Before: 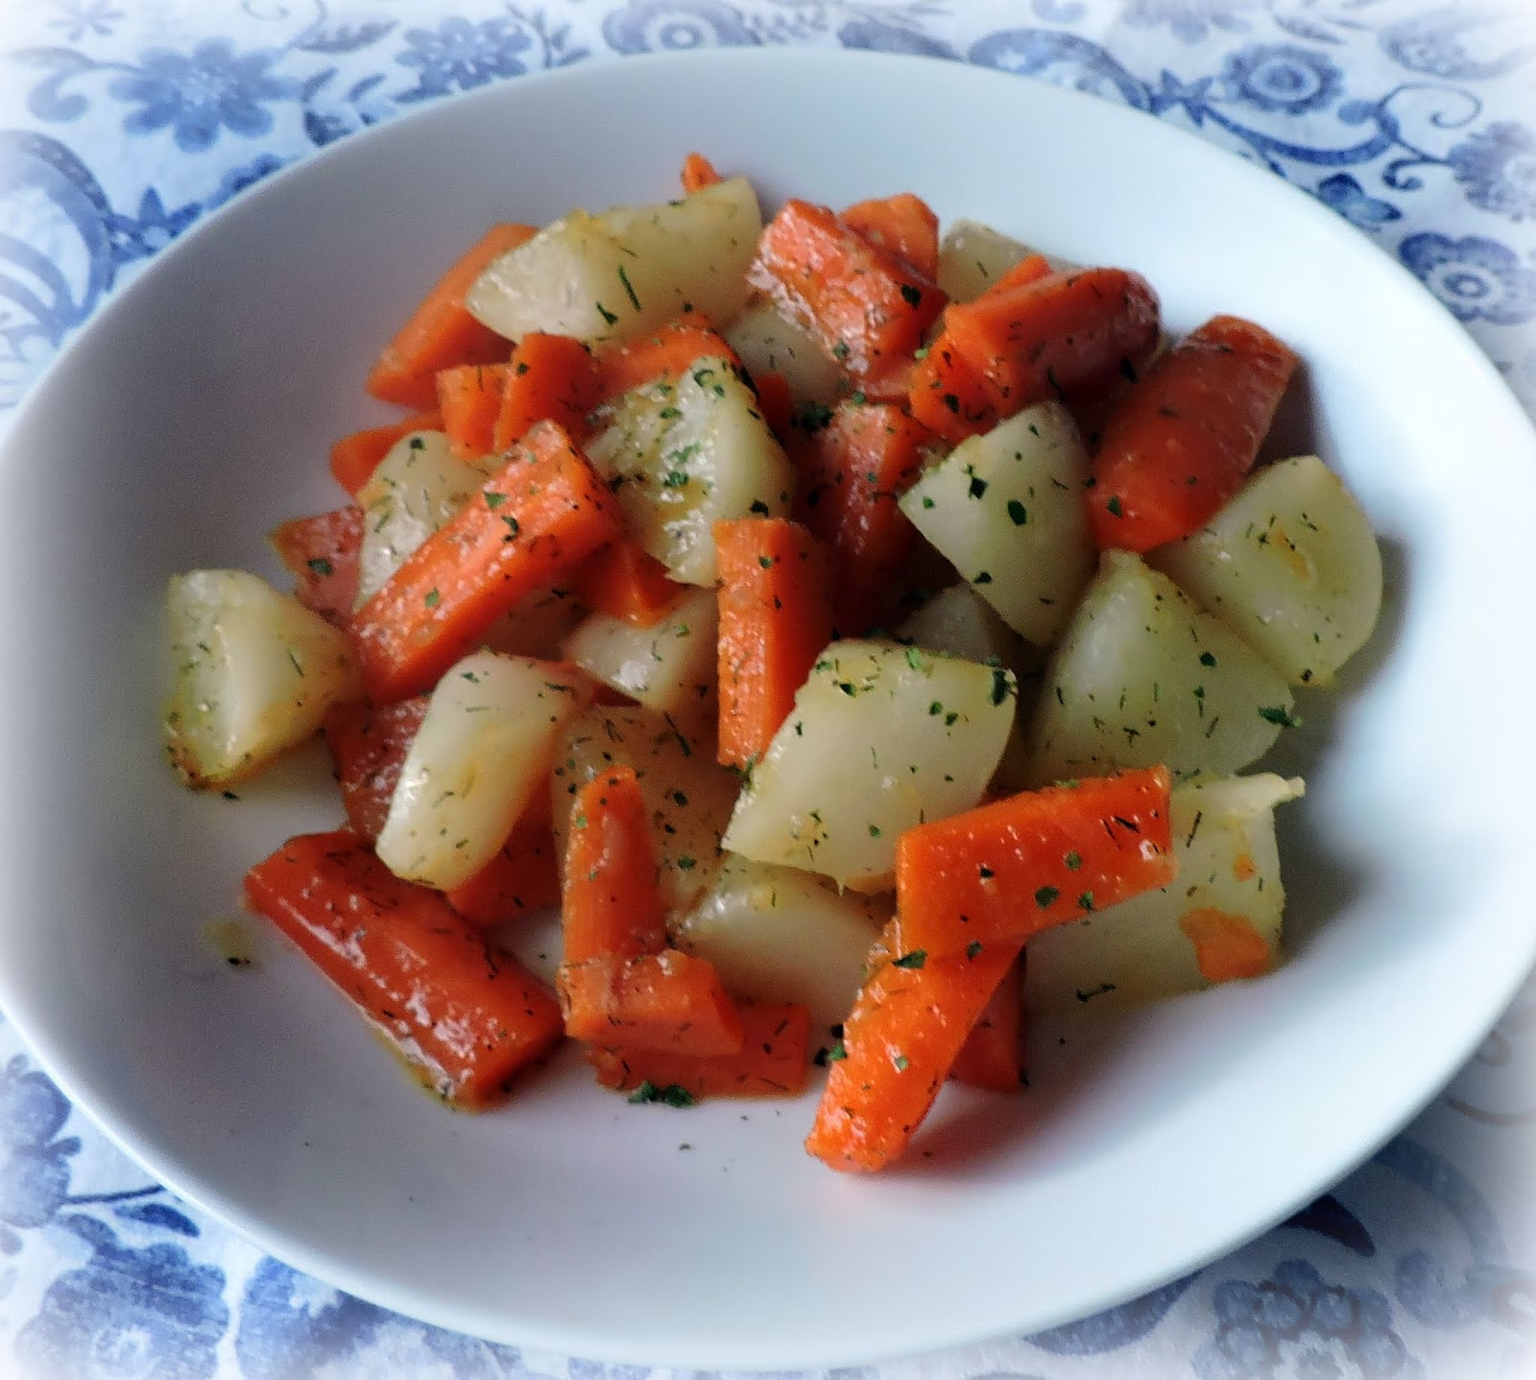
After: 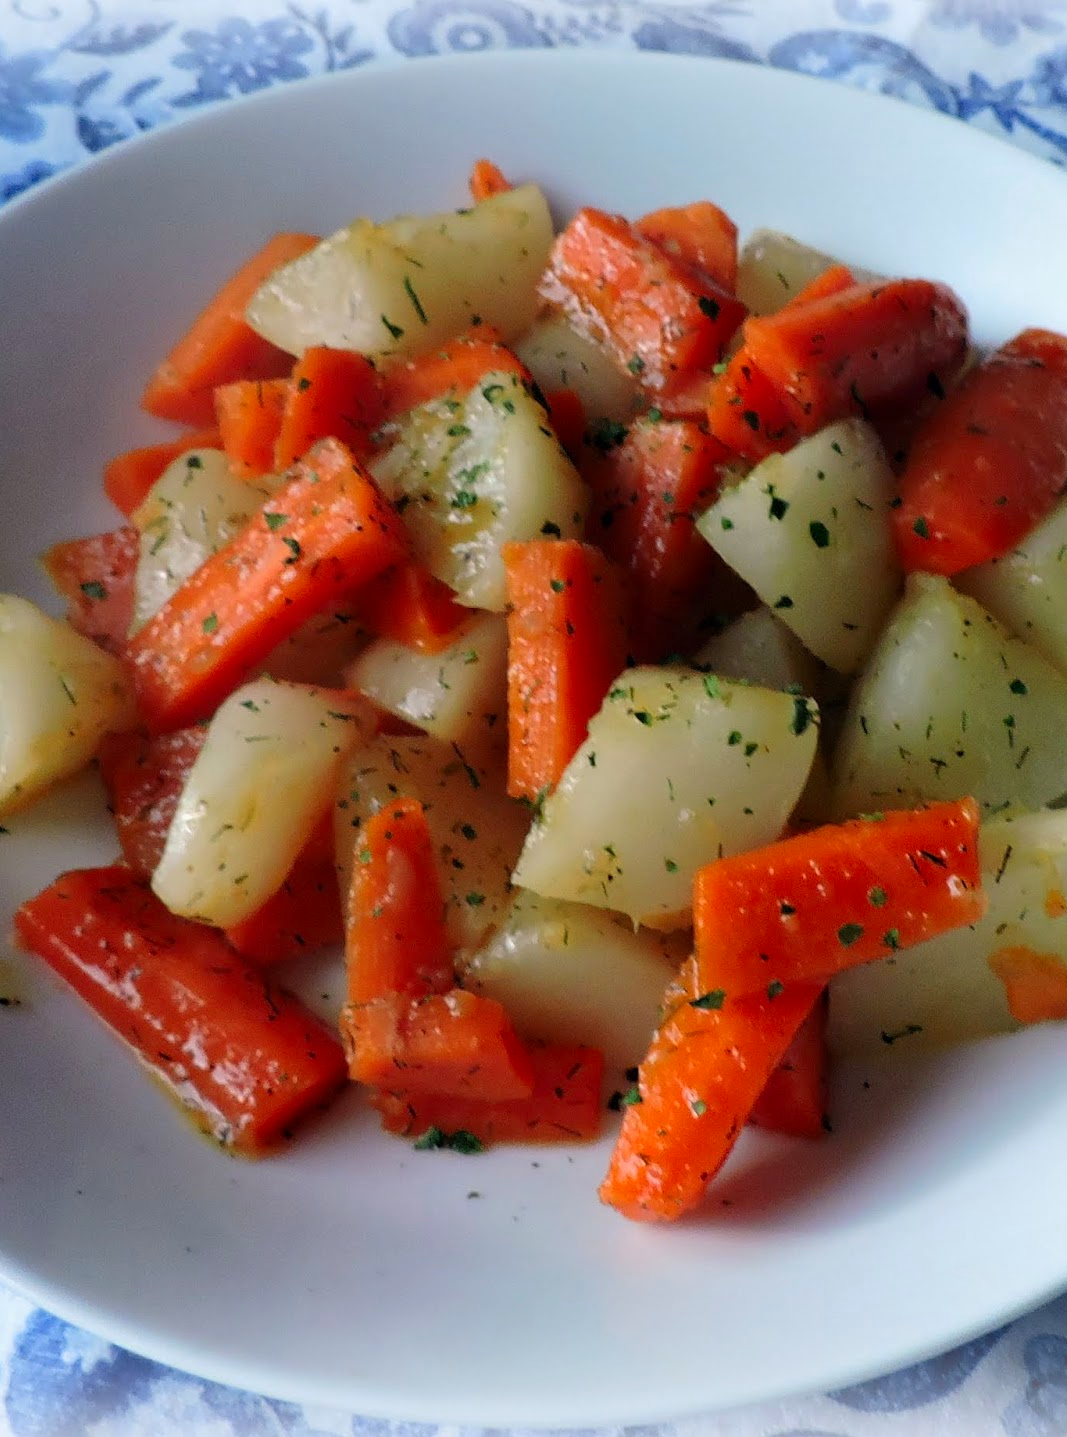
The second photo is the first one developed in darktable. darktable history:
crop and rotate: left 15.1%, right 18.156%
contrast brightness saturation: saturation 0.134
tone equalizer: -7 EV 0.195 EV, -6 EV 0.139 EV, -5 EV 0.104 EV, -4 EV 0.027 EV, -2 EV -0.037 EV, -1 EV -0.062 EV, +0 EV -0.082 EV, smoothing diameter 2.13%, edges refinement/feathering 22.9, mask exposure compensation -1.57 EV, filter diffusion 5
